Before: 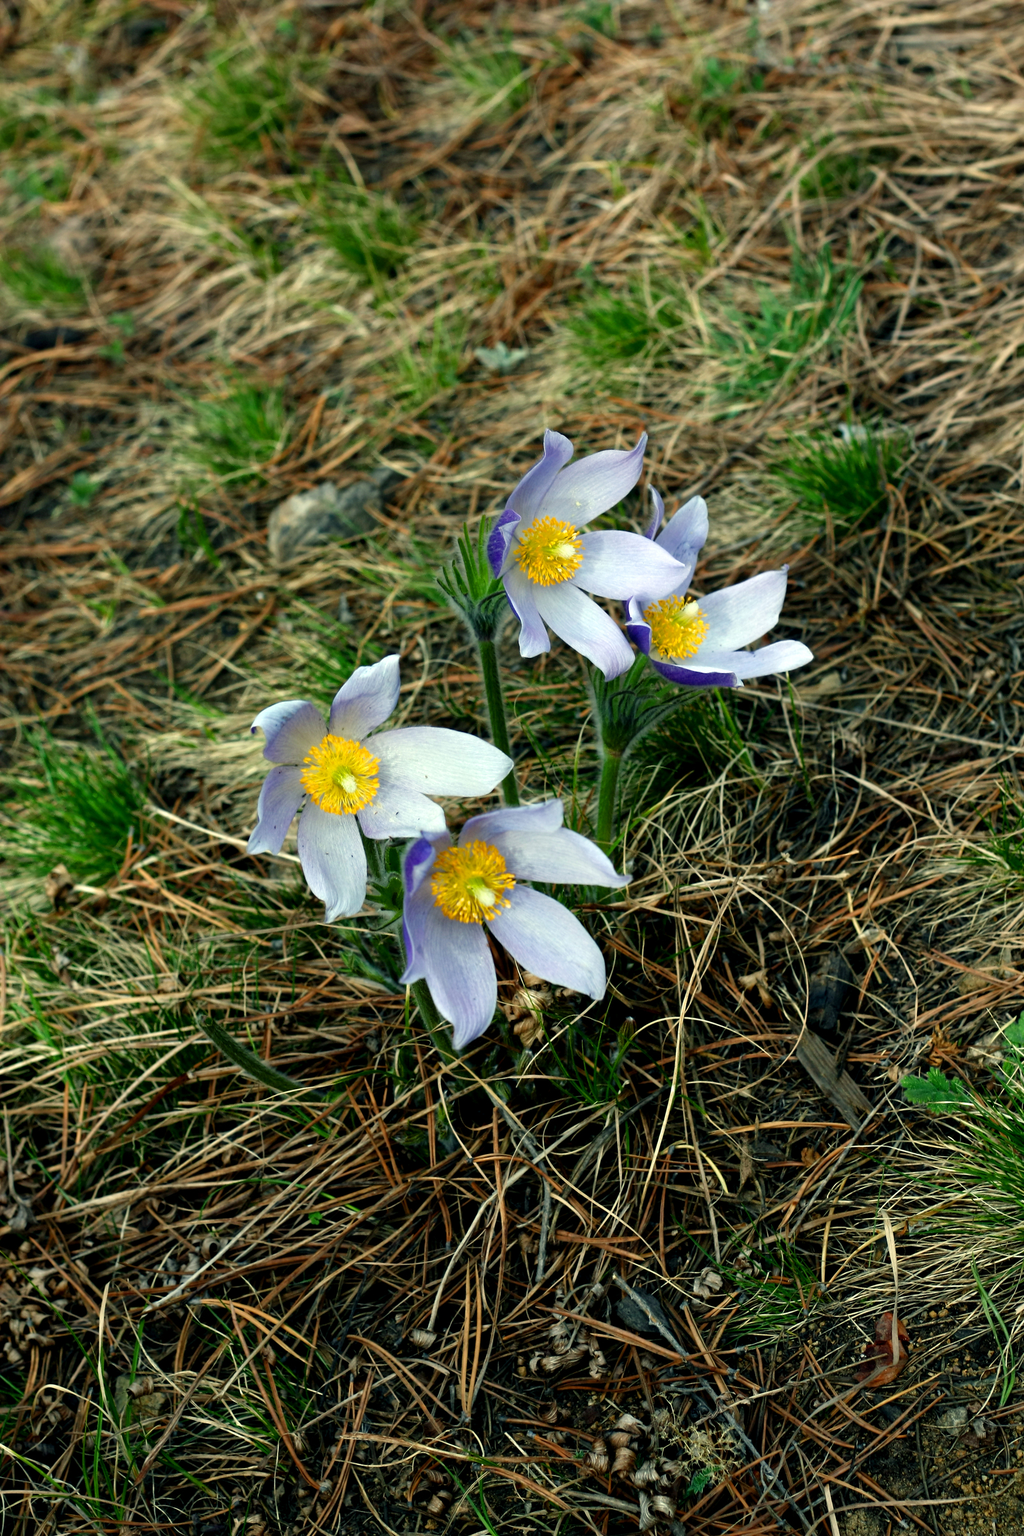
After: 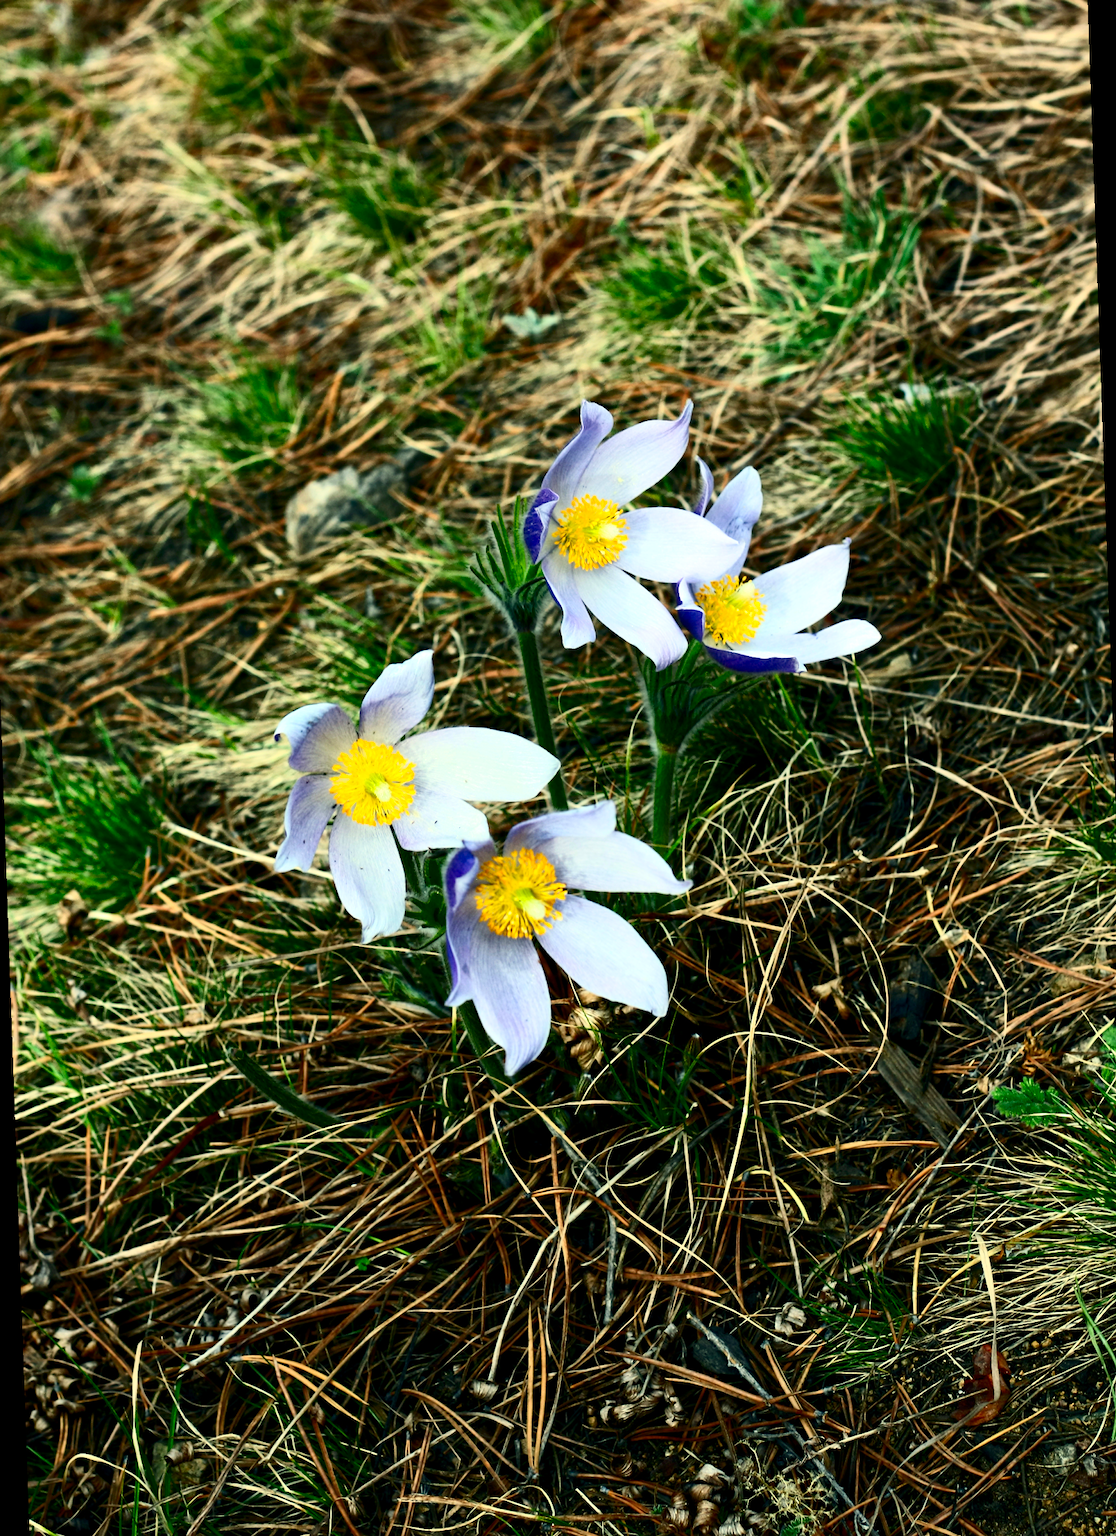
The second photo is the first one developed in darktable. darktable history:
contrast brightness saturation: contrast 0.4, brightness 0.1, saturation 0.21
rotate and perspective: rotation -2°, crop left 0.022, crop right 0.978, crop top 0.049, crop bottom 0.951
